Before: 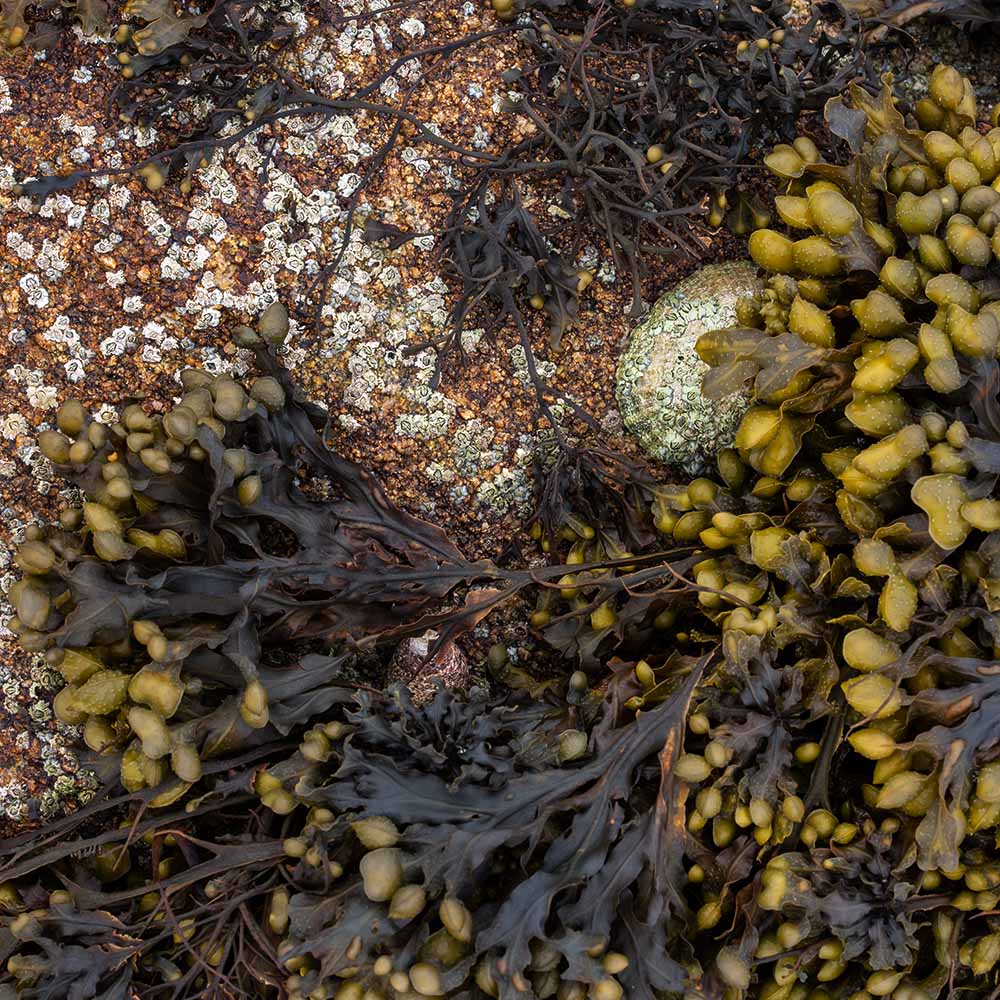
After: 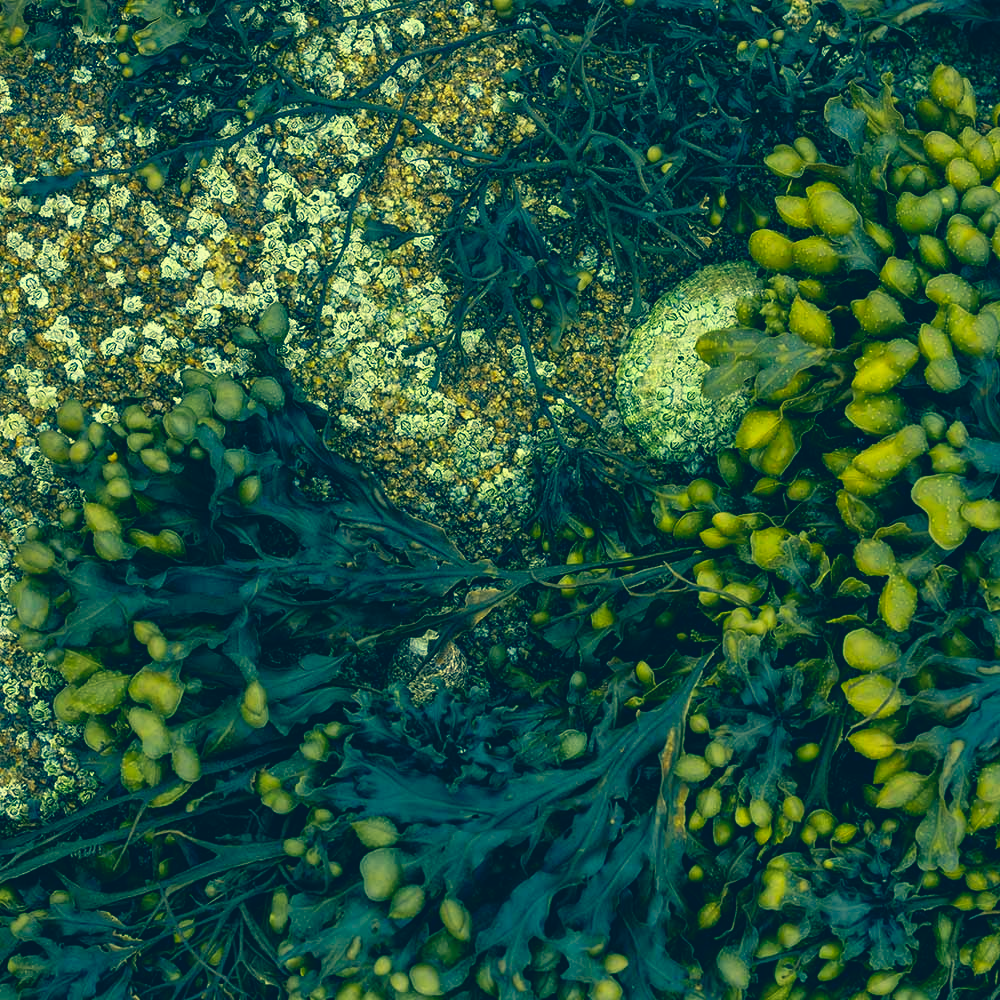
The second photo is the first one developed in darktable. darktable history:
color correction: highlights a* -16.14, highlights b* 39.59, shadows a* -39.79, shadows b* -26.87
